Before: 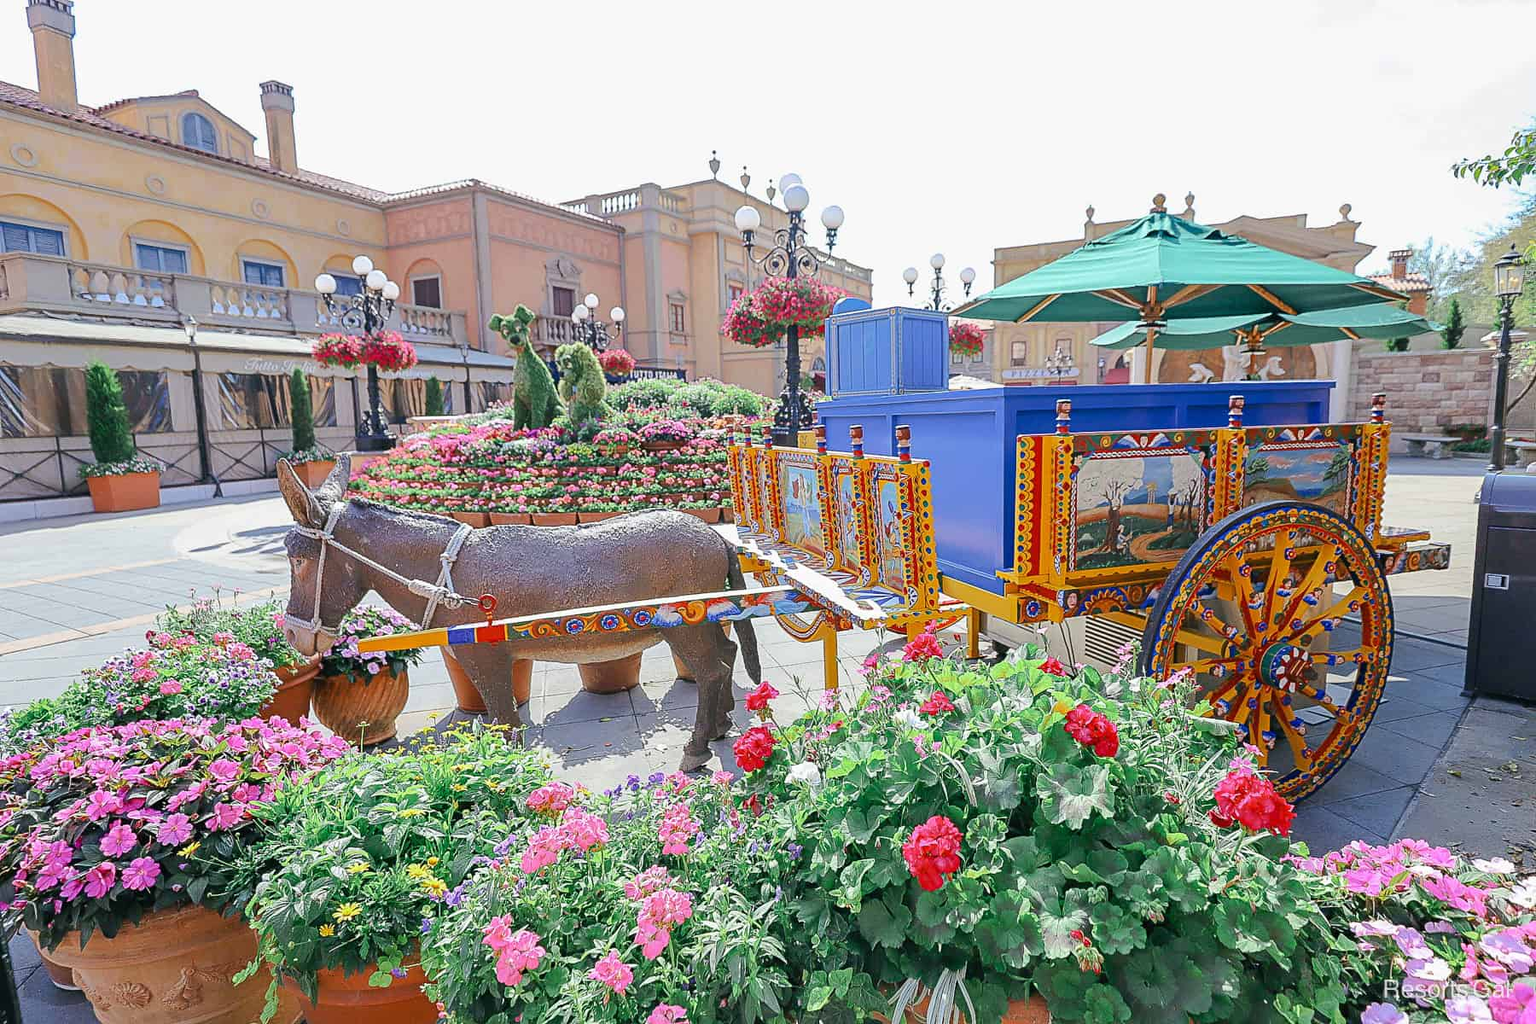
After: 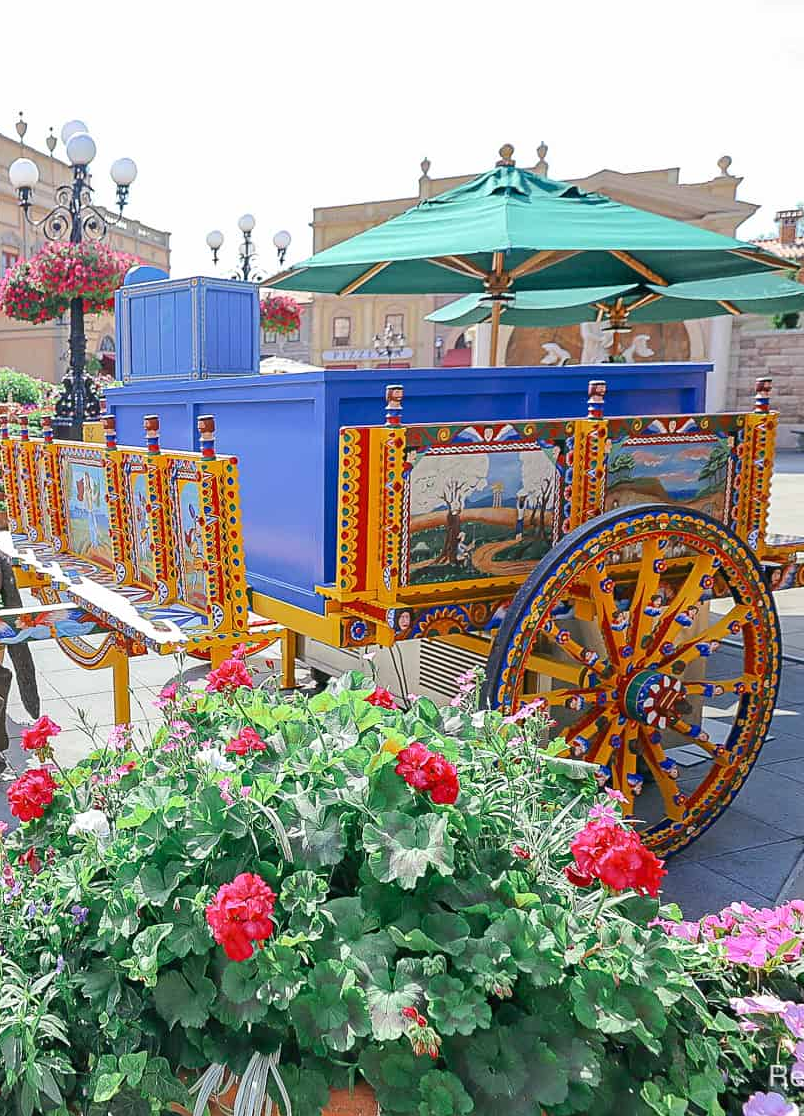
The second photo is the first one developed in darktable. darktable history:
exposure: exposure 0.075 EV, compensate highlight preservation false
crop: left 47.36%, top 6.96%, right 7.947%
